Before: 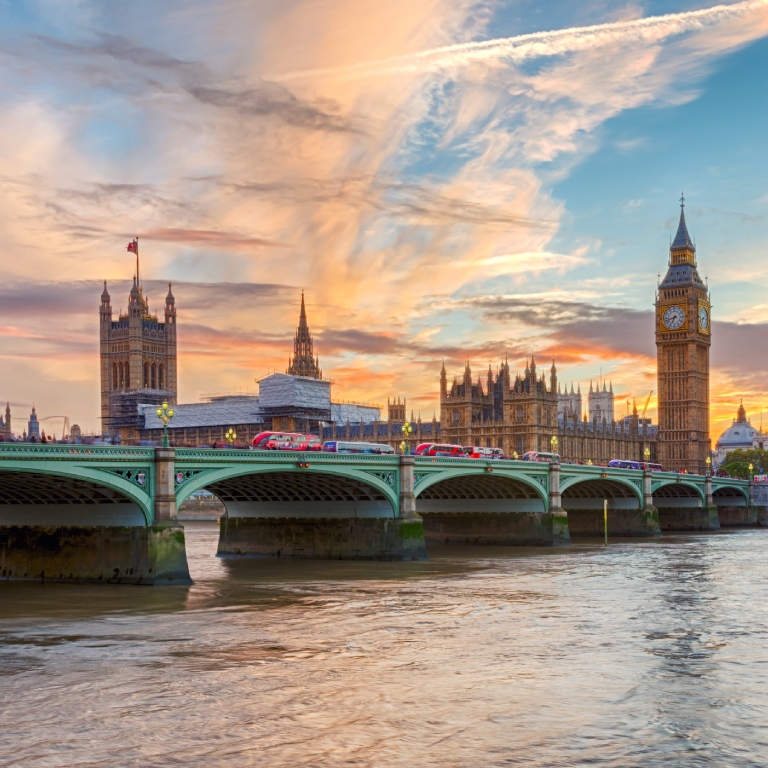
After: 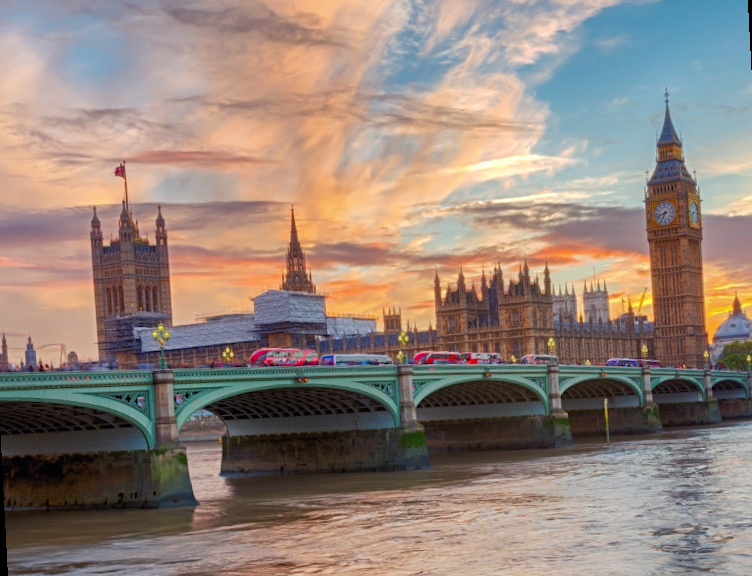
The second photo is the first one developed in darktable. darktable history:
rotate and perspective: rotation -3°, crop left 0.031, crop right 0.968, crop top 0.07, crop bottom 0.93
crop: top 7.625%, bottom 8.027%
color balance: gamma [0.9, 0.988, 0.975, 1.025], gain [1.05, 1, 1, 1]
shadows and highlights: on, module defaults
